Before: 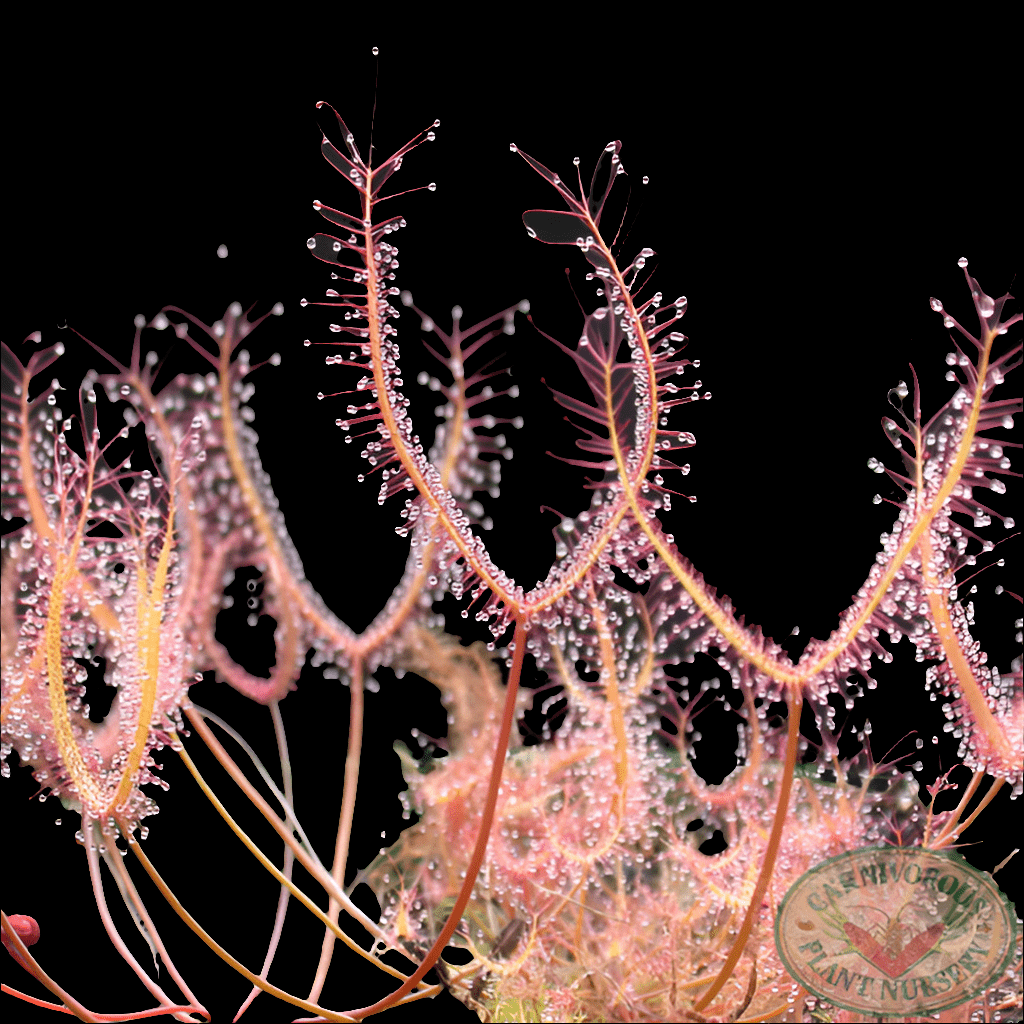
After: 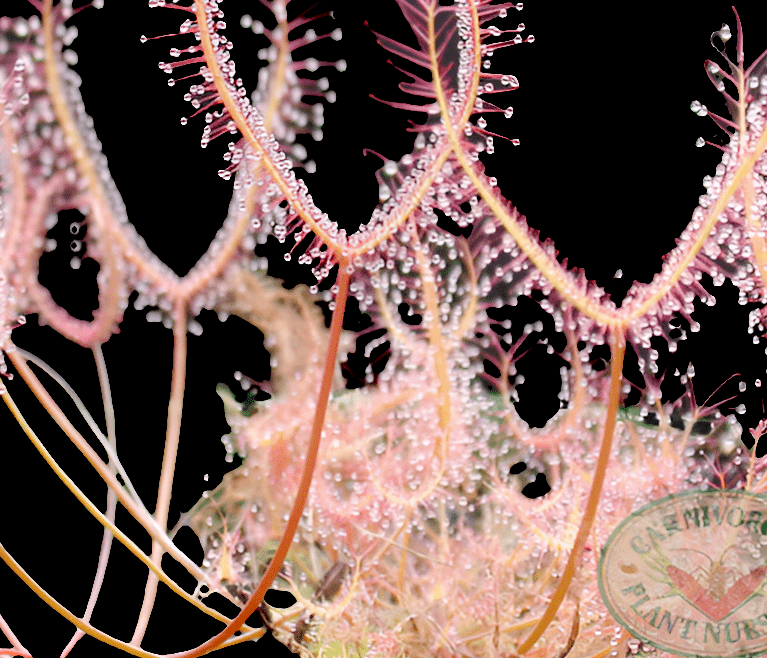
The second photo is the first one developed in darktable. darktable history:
base curve: curves: ch0 [(0, 0) (0.158, 0.273) (0.879, 0.895) (1, 1)], preserve colors none
crop and rotate: left 17.351%, top 34.938%, right 7.65%, bottom 0.803%
exposure: black level correction 0.007, compensate highlight preservation false
